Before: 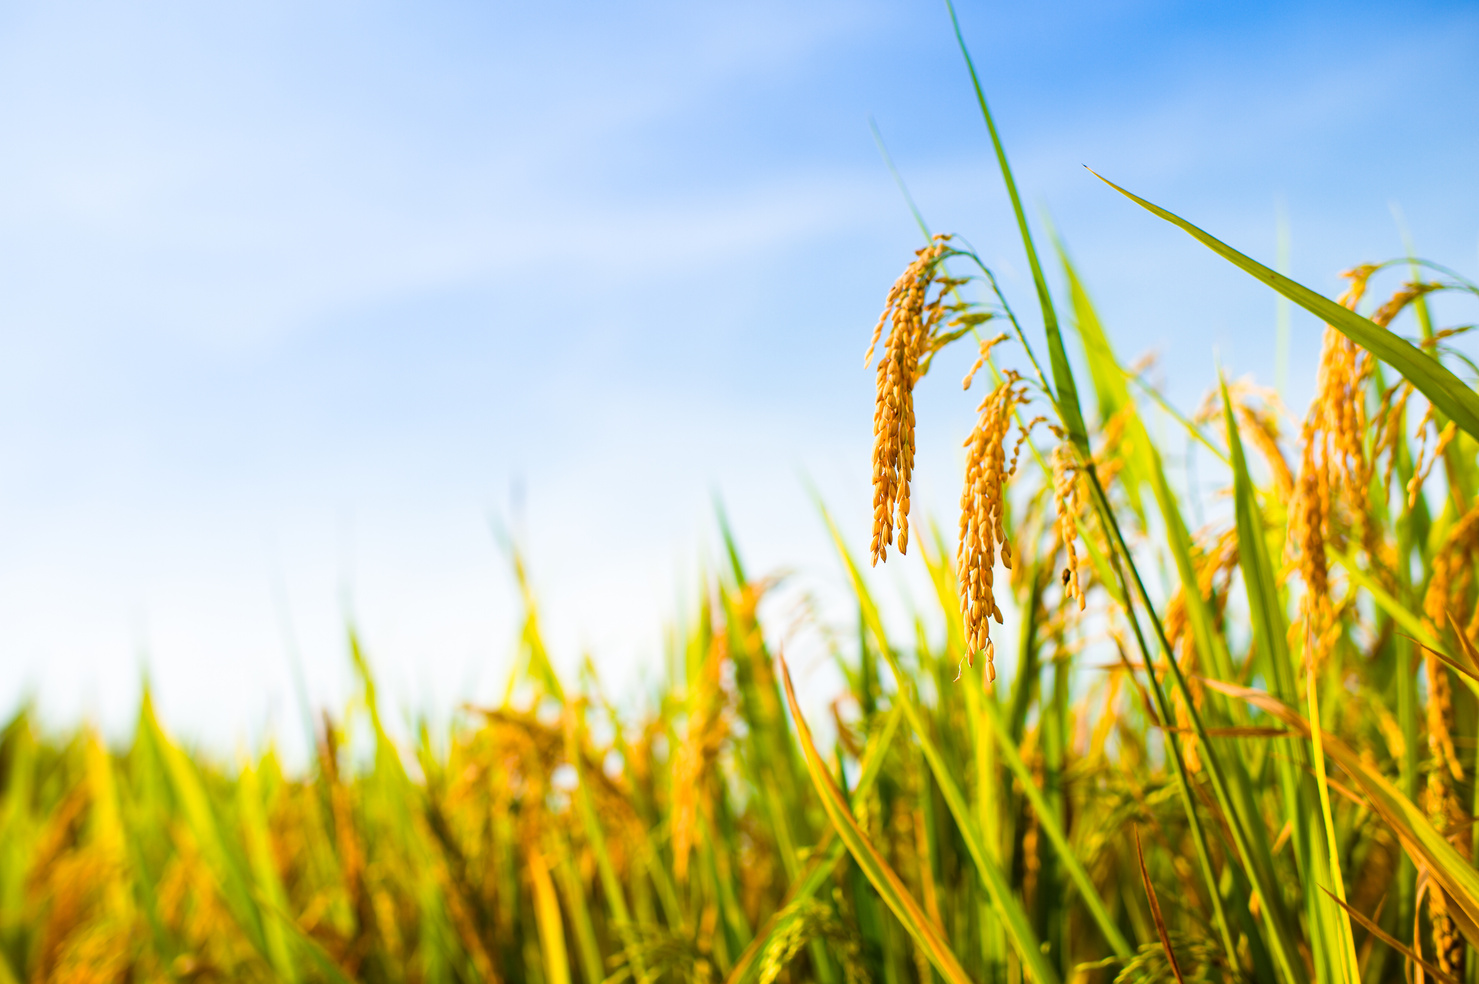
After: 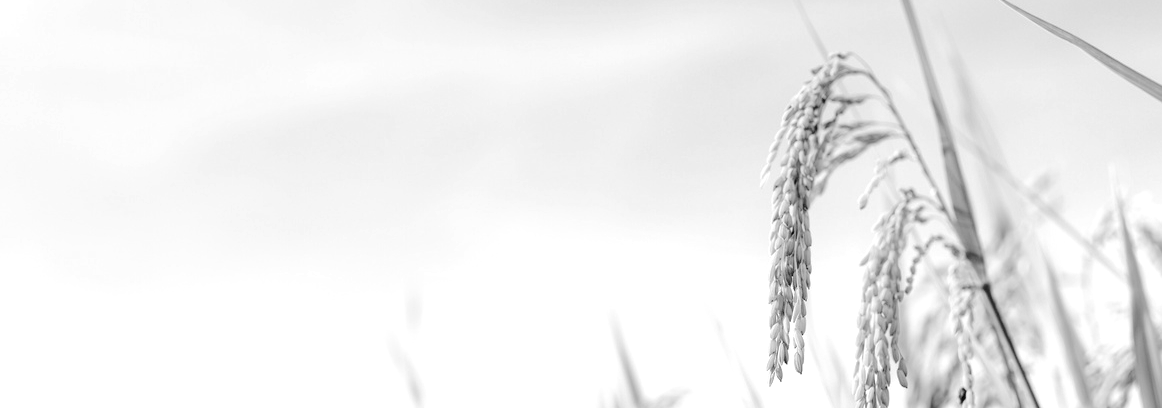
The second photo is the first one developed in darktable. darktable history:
local contrast: on, module defaults
monochrome: on, module defaults
rgb levels: levels [[0.01, 0.419, 0.839], [0, 0.5, 1], [0, 0.5, 1]]
tone curve: curves: ch0 [(0, 0) (0.003, 0.057) (0.011, 0.061) (0.025, 0.065) (0.044, 0.075) (0.069, 0.082) (0.1, 0.09) (0.136, 0.102) (0.177, 0.145) (0.224, 0.195) (0.277, 0.27) (0.335, 0.374) (0.399, 0.486) (0.468, 0.578) (0.543, 0.652) (0.623, 0.717) (0.709, 0.778) (0.801, 0.837) (0.898, 0.909) (1, 1)], preserve colors none
crop: left 7.036%, top 18.398%, right 14.379%, bottom 40.043%
